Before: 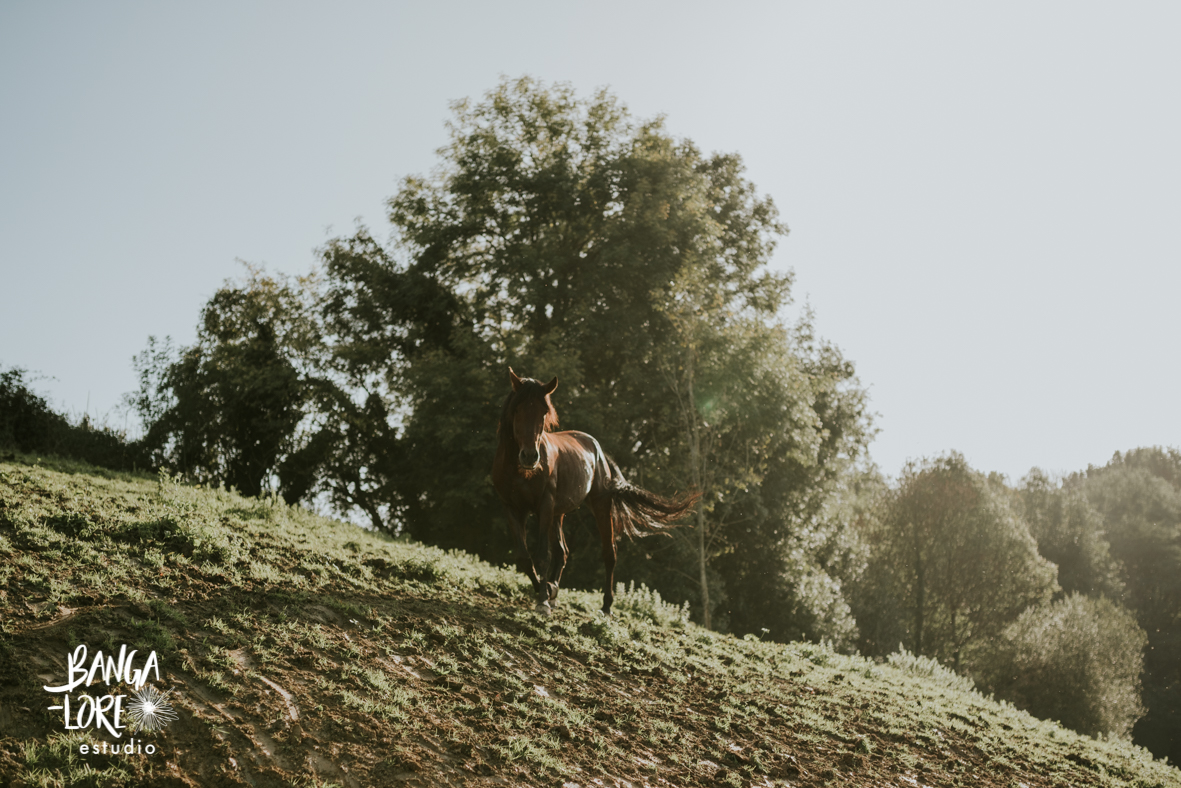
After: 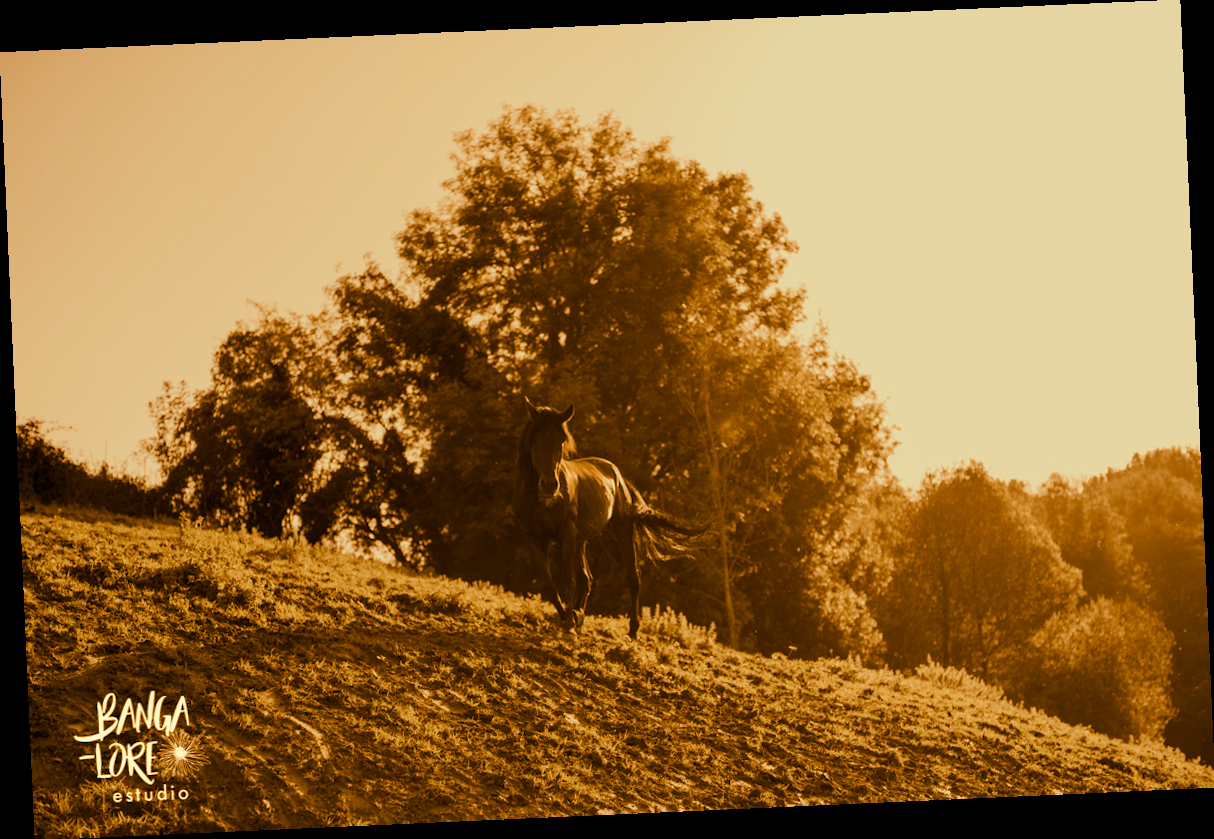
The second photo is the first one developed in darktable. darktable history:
rotate and perspective: rotation -2.56°, automatic cropping off
color correction: highlights a* 1.83, highlights b* 34.02, shadows a* -36.68, shadows b* -5.48
white balance: red 0.988, blue 1.017
split-toning: shadows › hue 26°, shadows › saturation 0.92, highlights › hue 40°, highlights › saturation 0.92, balance -63, compress 0%
